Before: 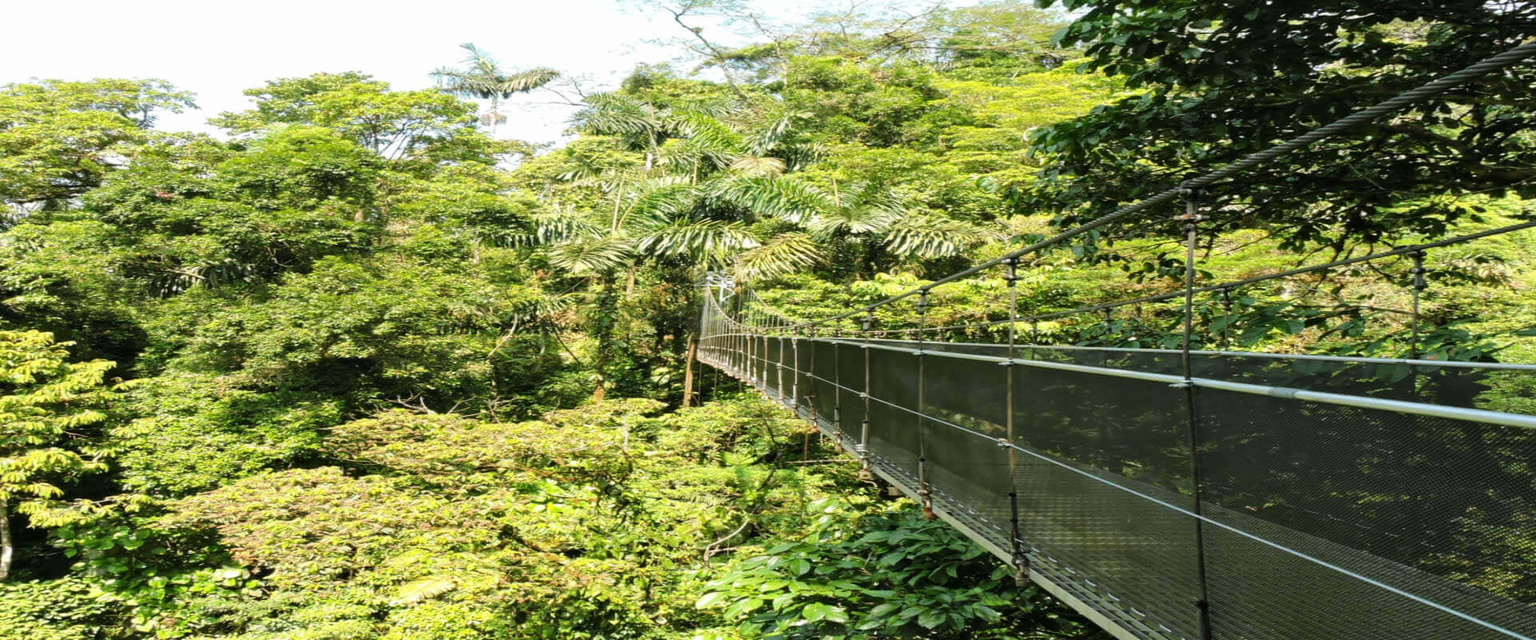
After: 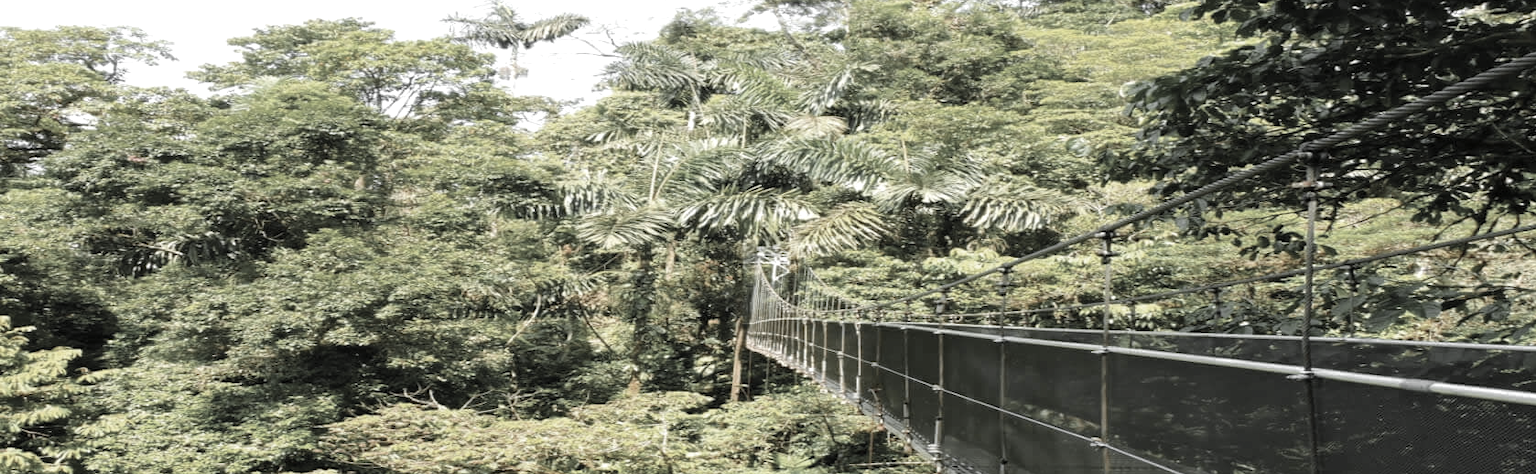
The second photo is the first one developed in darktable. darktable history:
color zones: curves: ch0 [(0, 0.613) (0.01, 0.613) (0.245, 0.448) (0.498, 0.529) (0.642, 0.665) (0.879, 0.777) (0.99, 0.613)]; ch1 [(0, 0.035) (0.121, 0.189) (0.259, 0.197) (0.415, 0.061) (0.589, 0.022) (0.732, 0.022) (0.857, 0.026) (0.991, 0.053)]
exposure: exposure 0.203 EV, compensate highlight preservation false
crop: left 2.96%, top 8.873%, right 9.63%, bottom 26.261%
